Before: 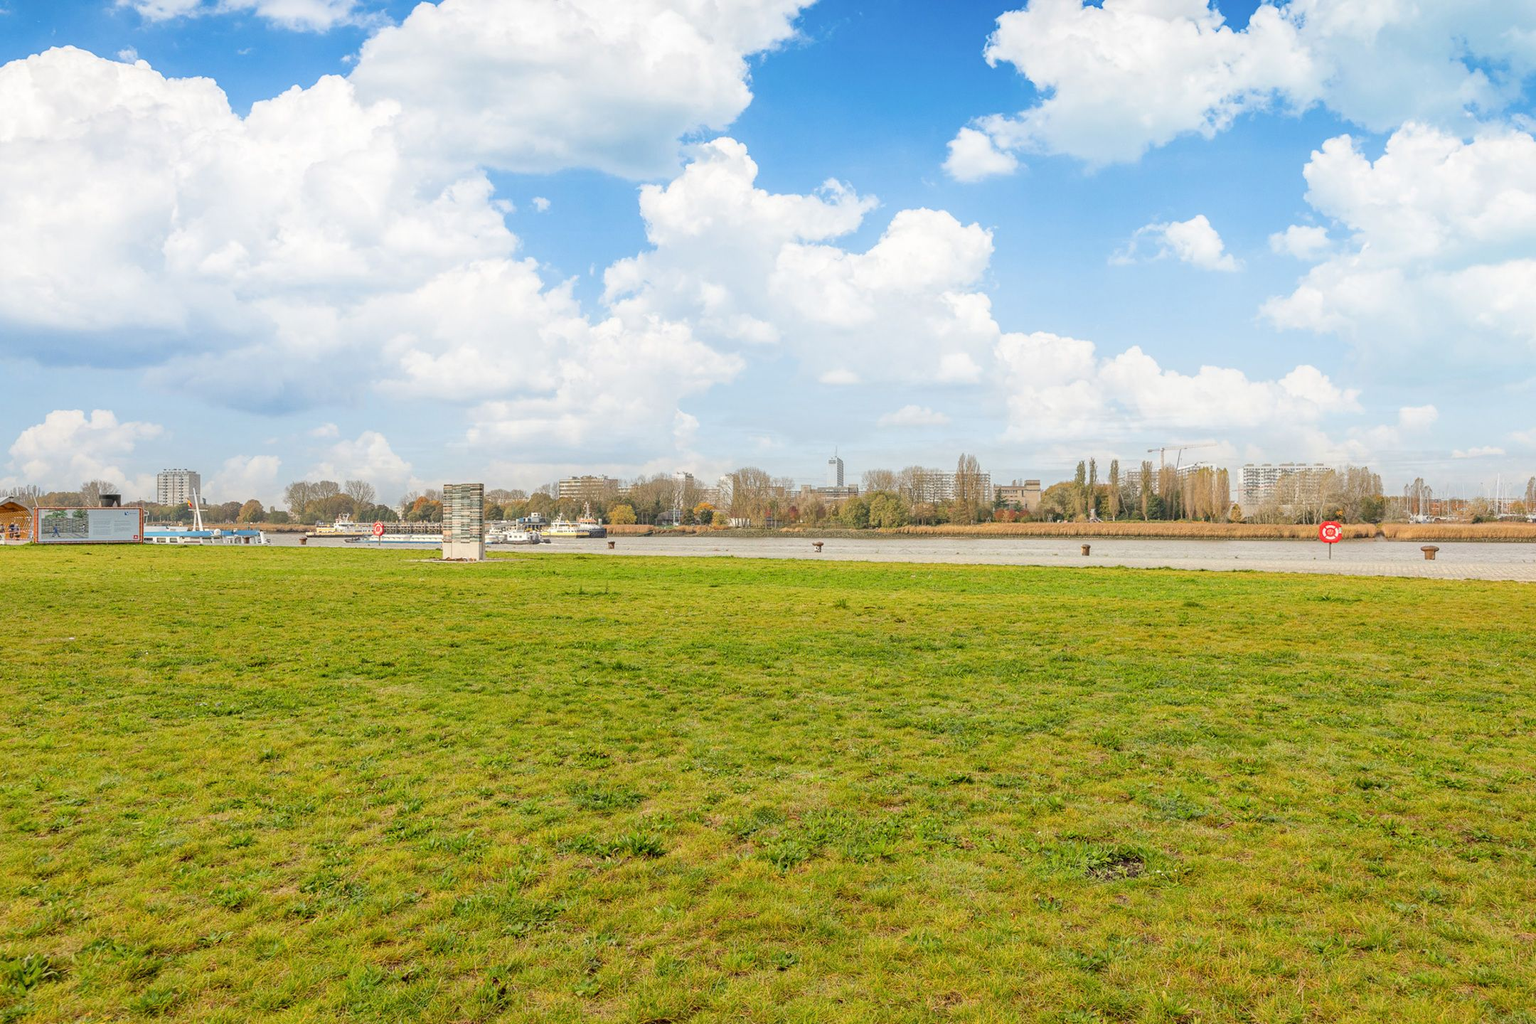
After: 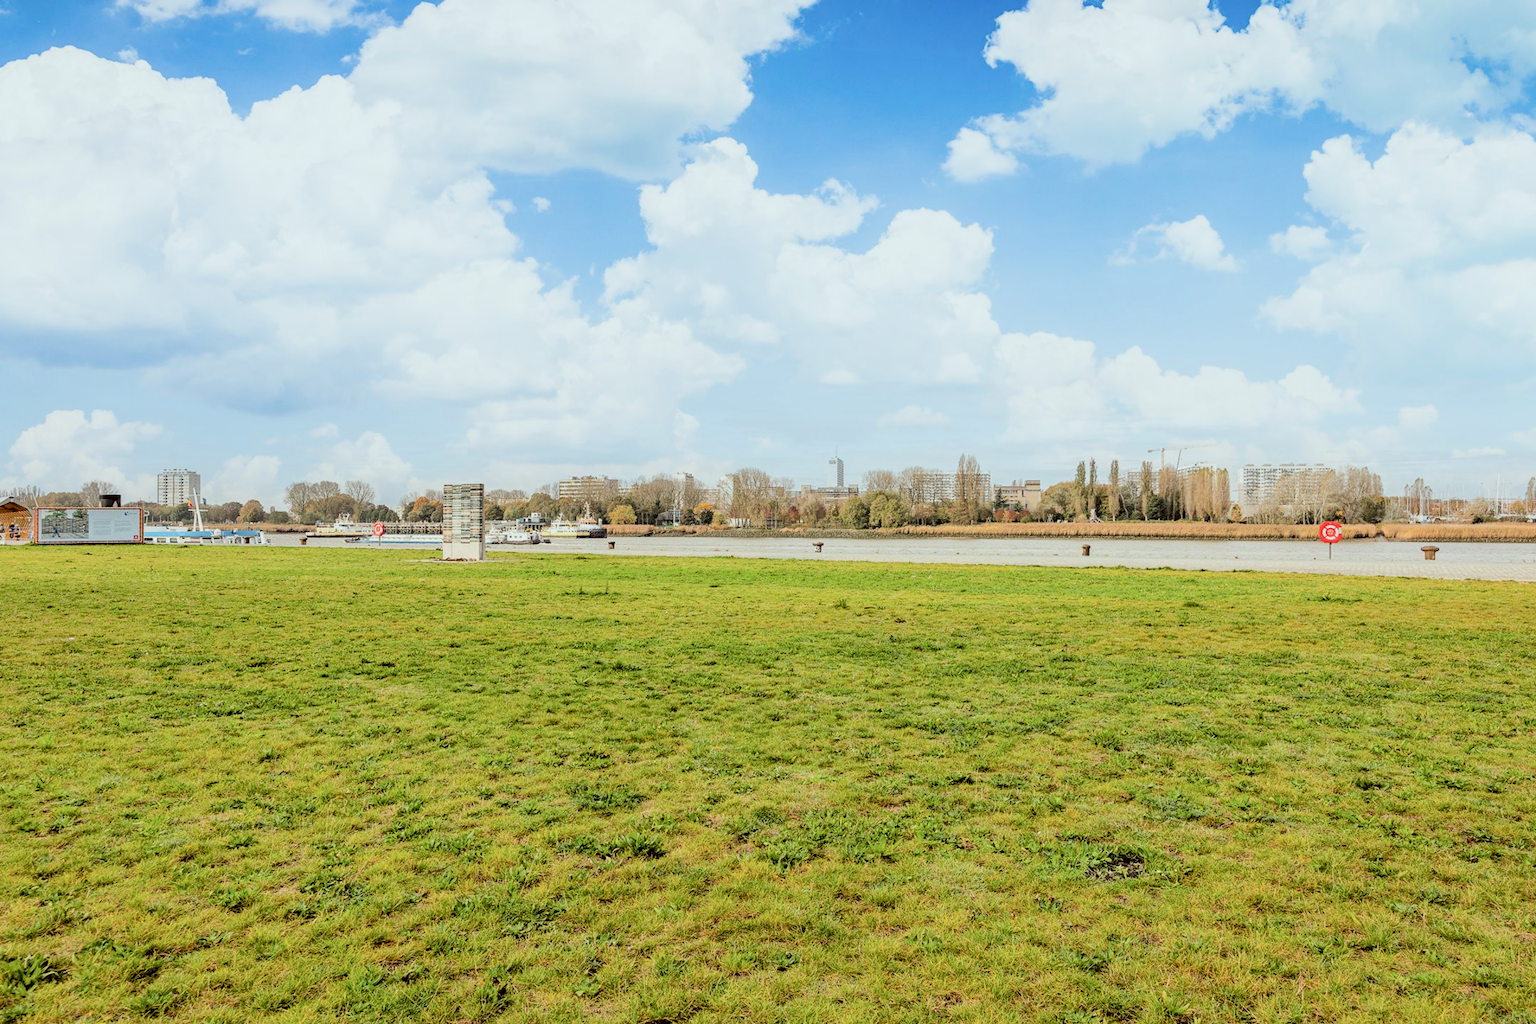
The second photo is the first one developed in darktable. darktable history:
filmic rgb: black relative exposure -5.01 EV, white relative exposure 3.95 EV, hardness 2.89, contrast 1.512
color correction: highlights a* -5.12, highlights b* -3.97, shadows a* 4.07, shadows b* 4.29
